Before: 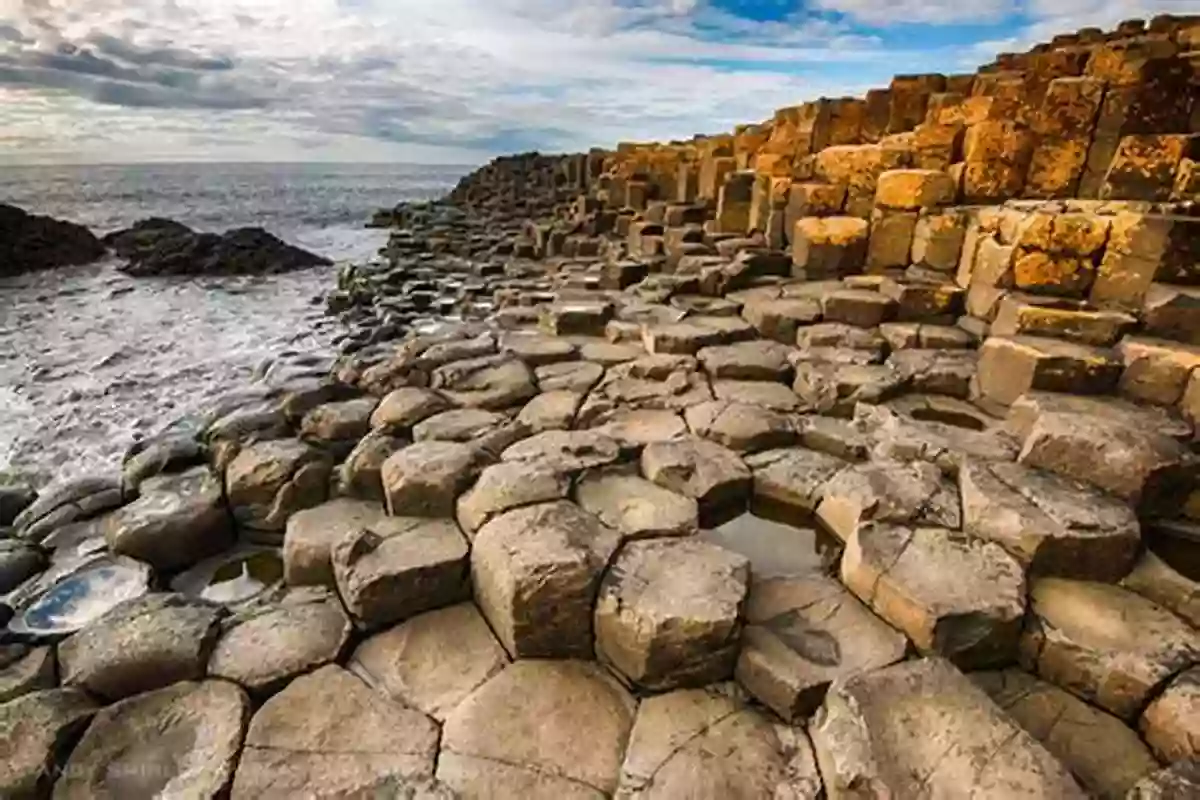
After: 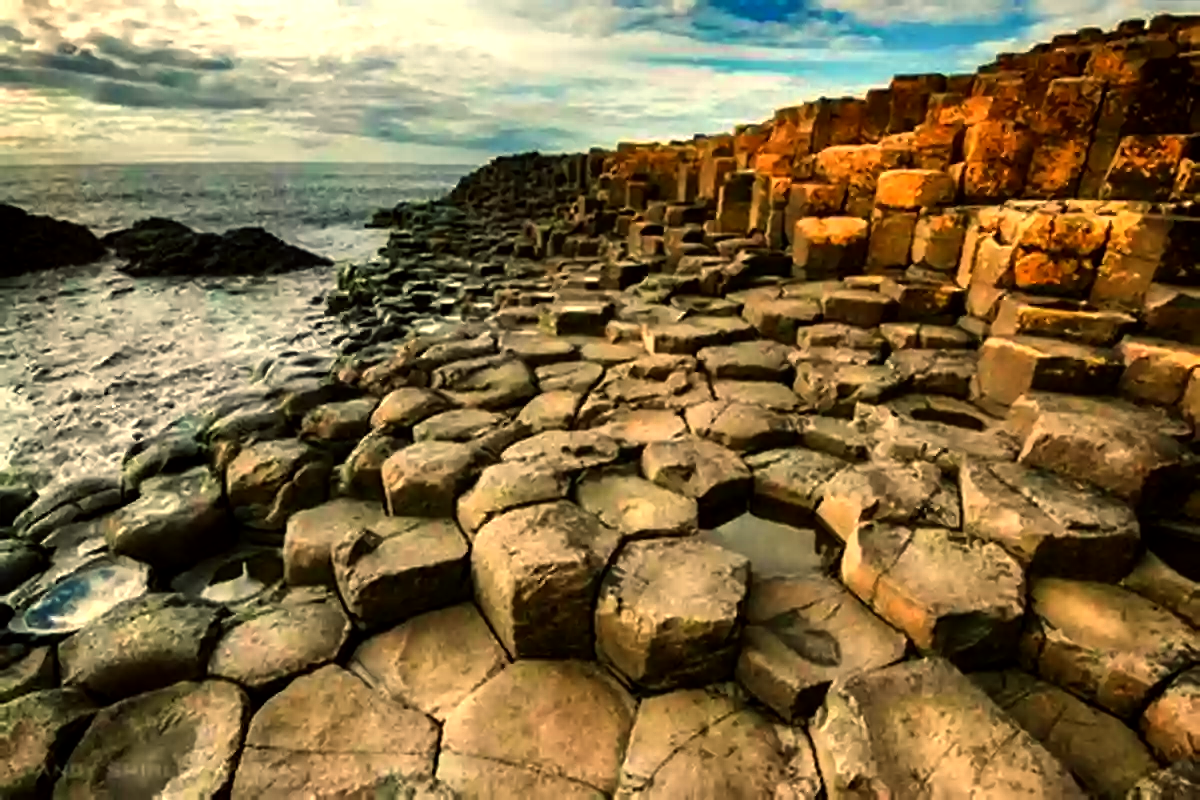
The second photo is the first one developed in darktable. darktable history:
color calibration: x 0.355, y 0.367, temperature 4700.38 K
color balance: mode lift, gamma, gain (sRGB), lift [1.014, 0.966, 0.918, 0.87], gamma [0.86, 0.734, 0.918, 0.976], gain [1.063, 1.13, 1.063, 0.86]
